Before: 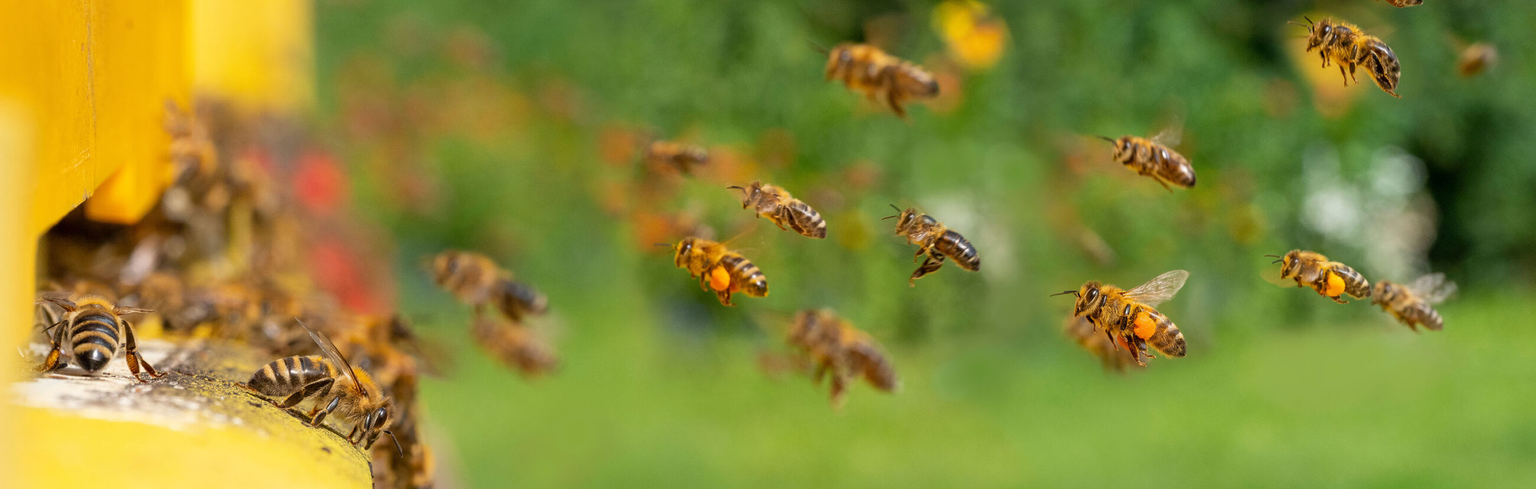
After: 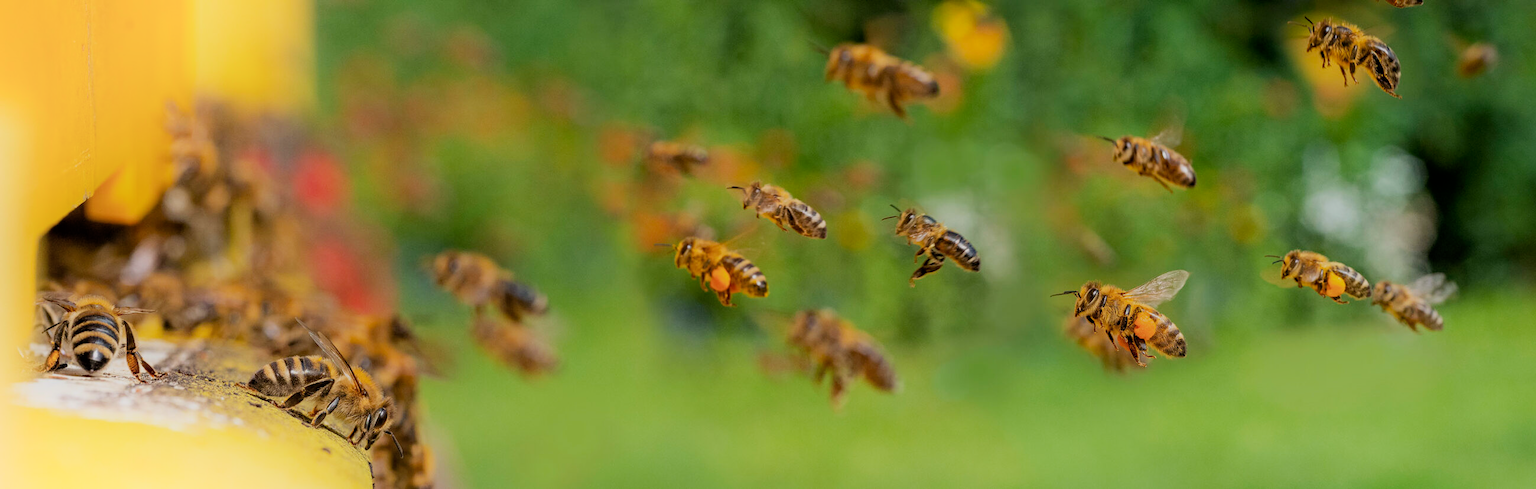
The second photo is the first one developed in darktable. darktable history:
filmic rgb: black relative exposure -7.65 EV, white relative exposure 4.56 EV, hardness 3.61
shadows and highlights: shadows -54.3, highlights 86.09, soften with gaussian
haze removal: compatibility mode true, adaptive false
